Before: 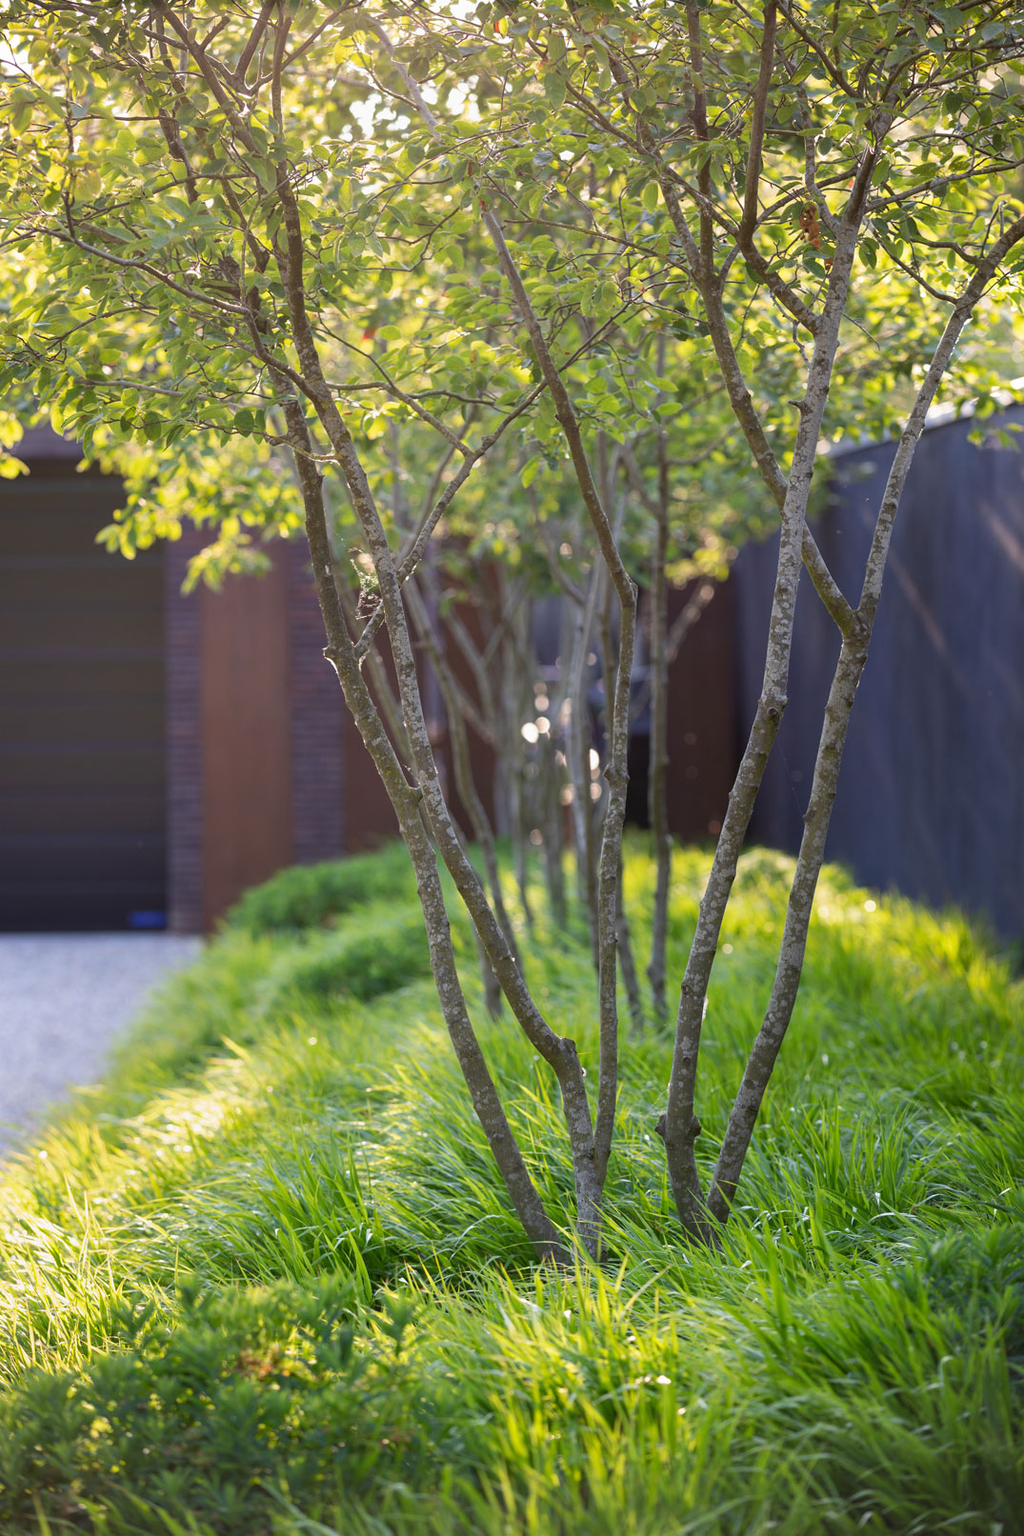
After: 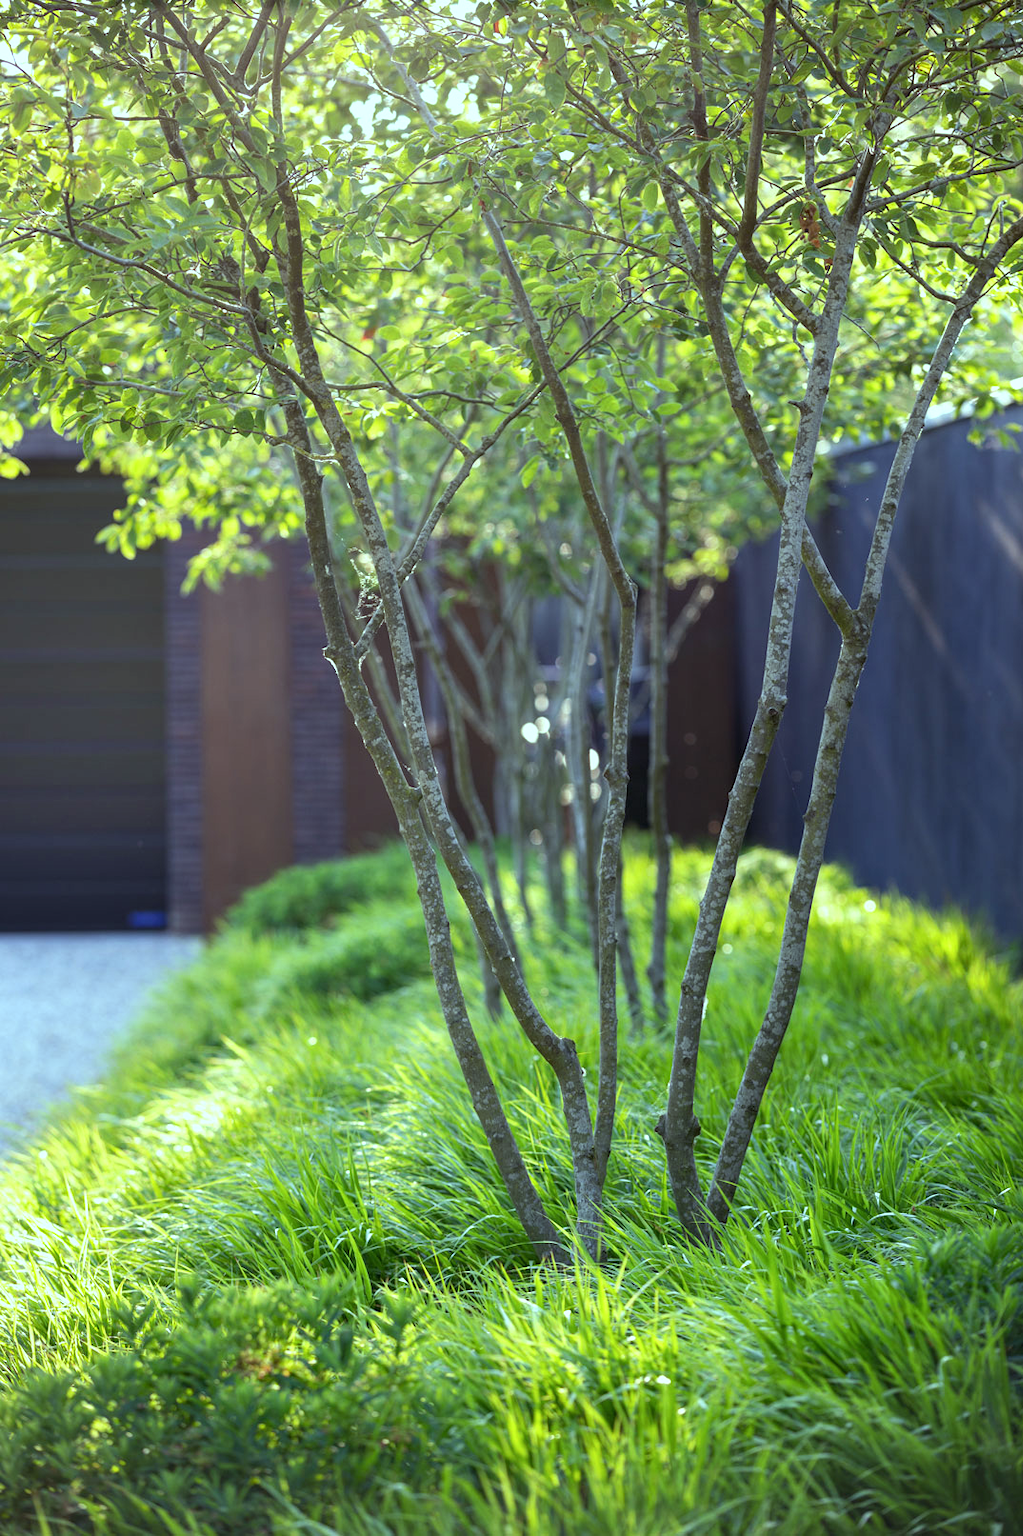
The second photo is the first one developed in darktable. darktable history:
local contrast: highlights 100%, shadows 100%, detail 120%, midtone range 0.2
color balance: mode lift, gamma, gain (sRGB), lift [0.997, 0.979, 1.021, 1.011], gamma [1, 1.084, 0.916, 0.998], gain [1, 0.87, 1.13, 1.101], contrast 4.55%, contrast fulcrum 38.24%, output saturation 104.09%
shadows and highlights: shadows -10, white point adjustment 1.5, highlights 10
